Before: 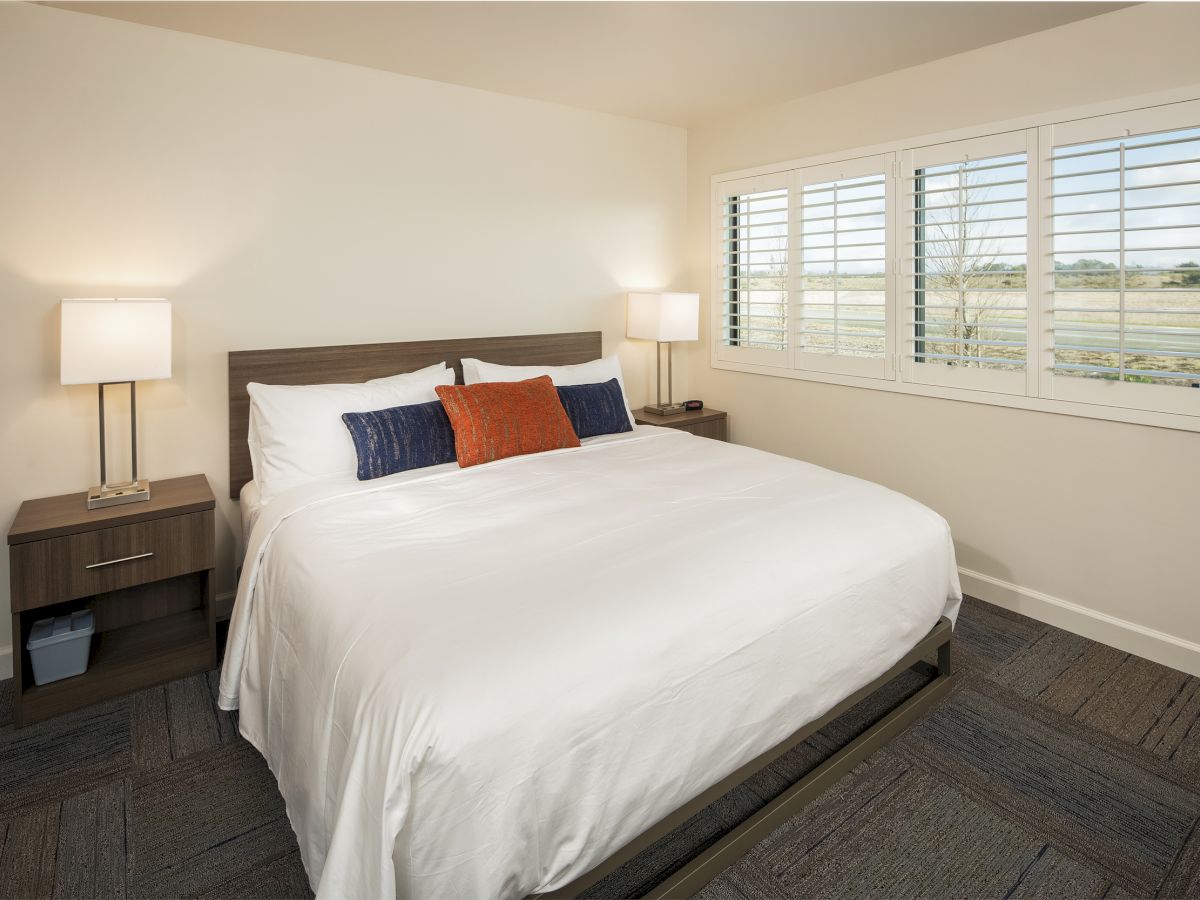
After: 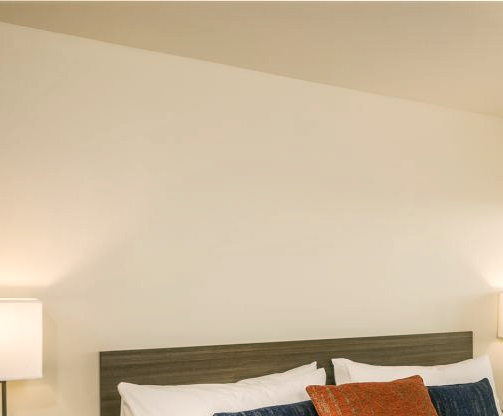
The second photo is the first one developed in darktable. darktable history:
crop and rotate: left 10.817%, top 0.062%, right 47.194%, bottom 53.626%
color correction: highlights a* 4.02, highlights b* 4.98, shadows a* -7.55, shadows b* 4.98
local contrast: on, module defaults
